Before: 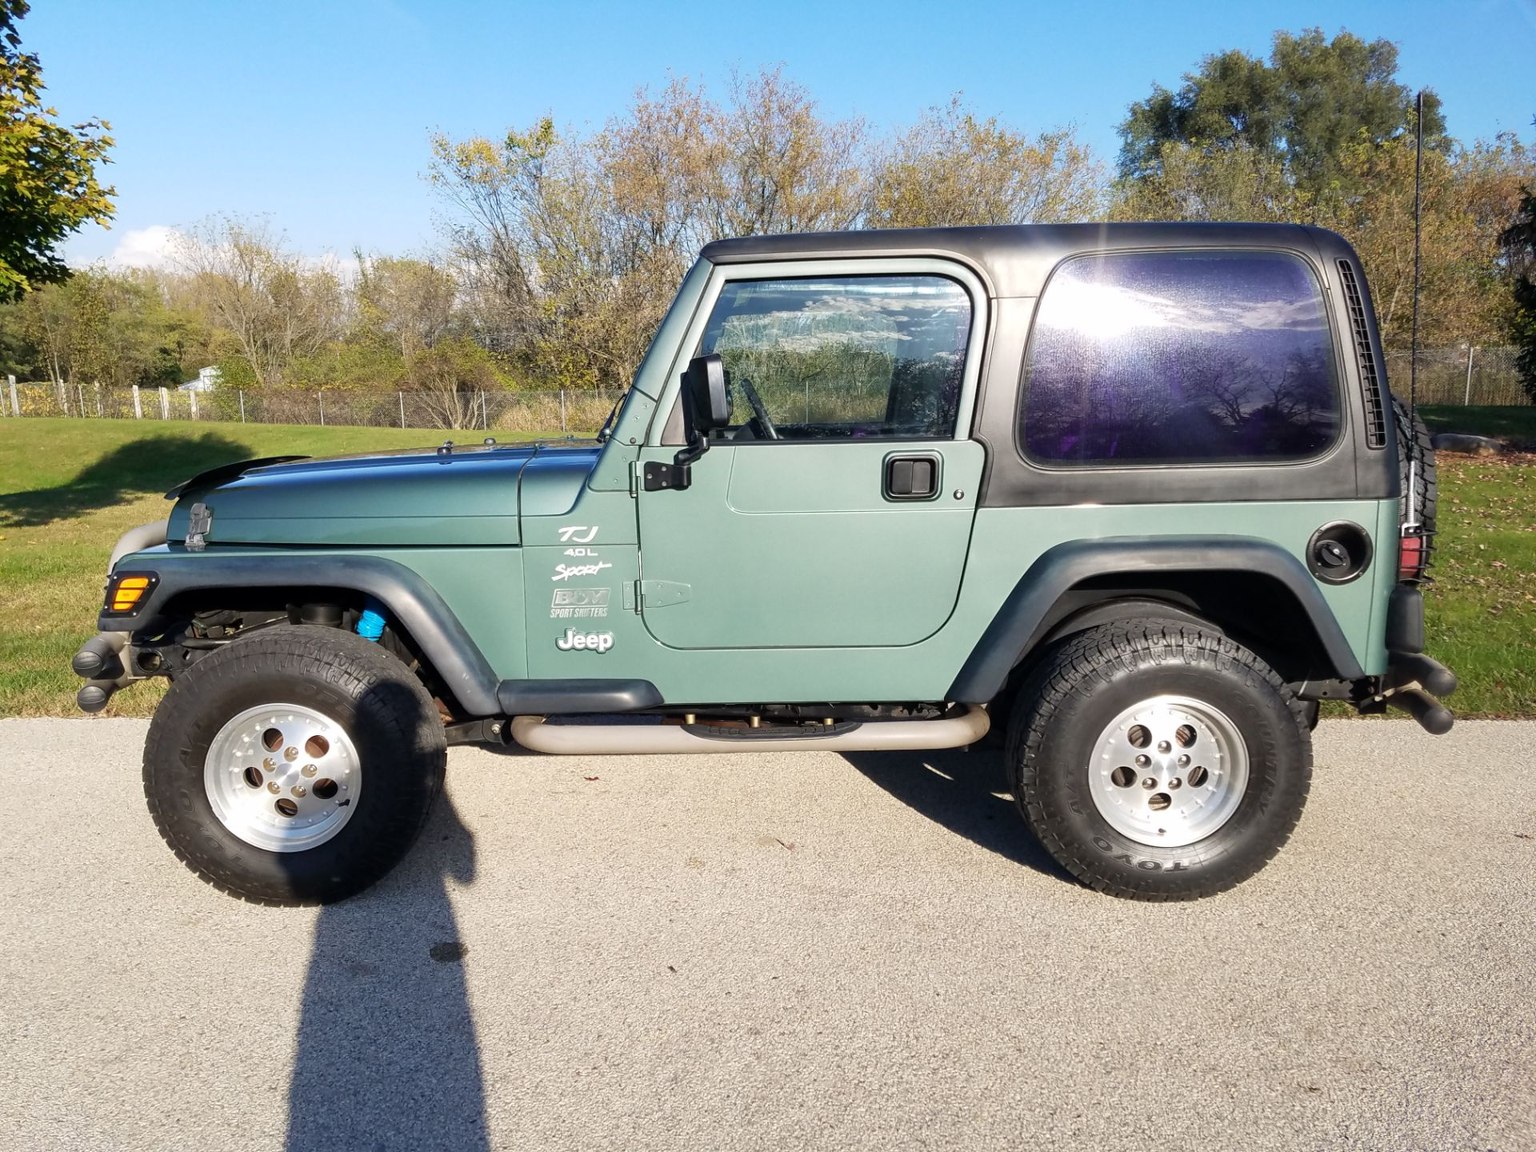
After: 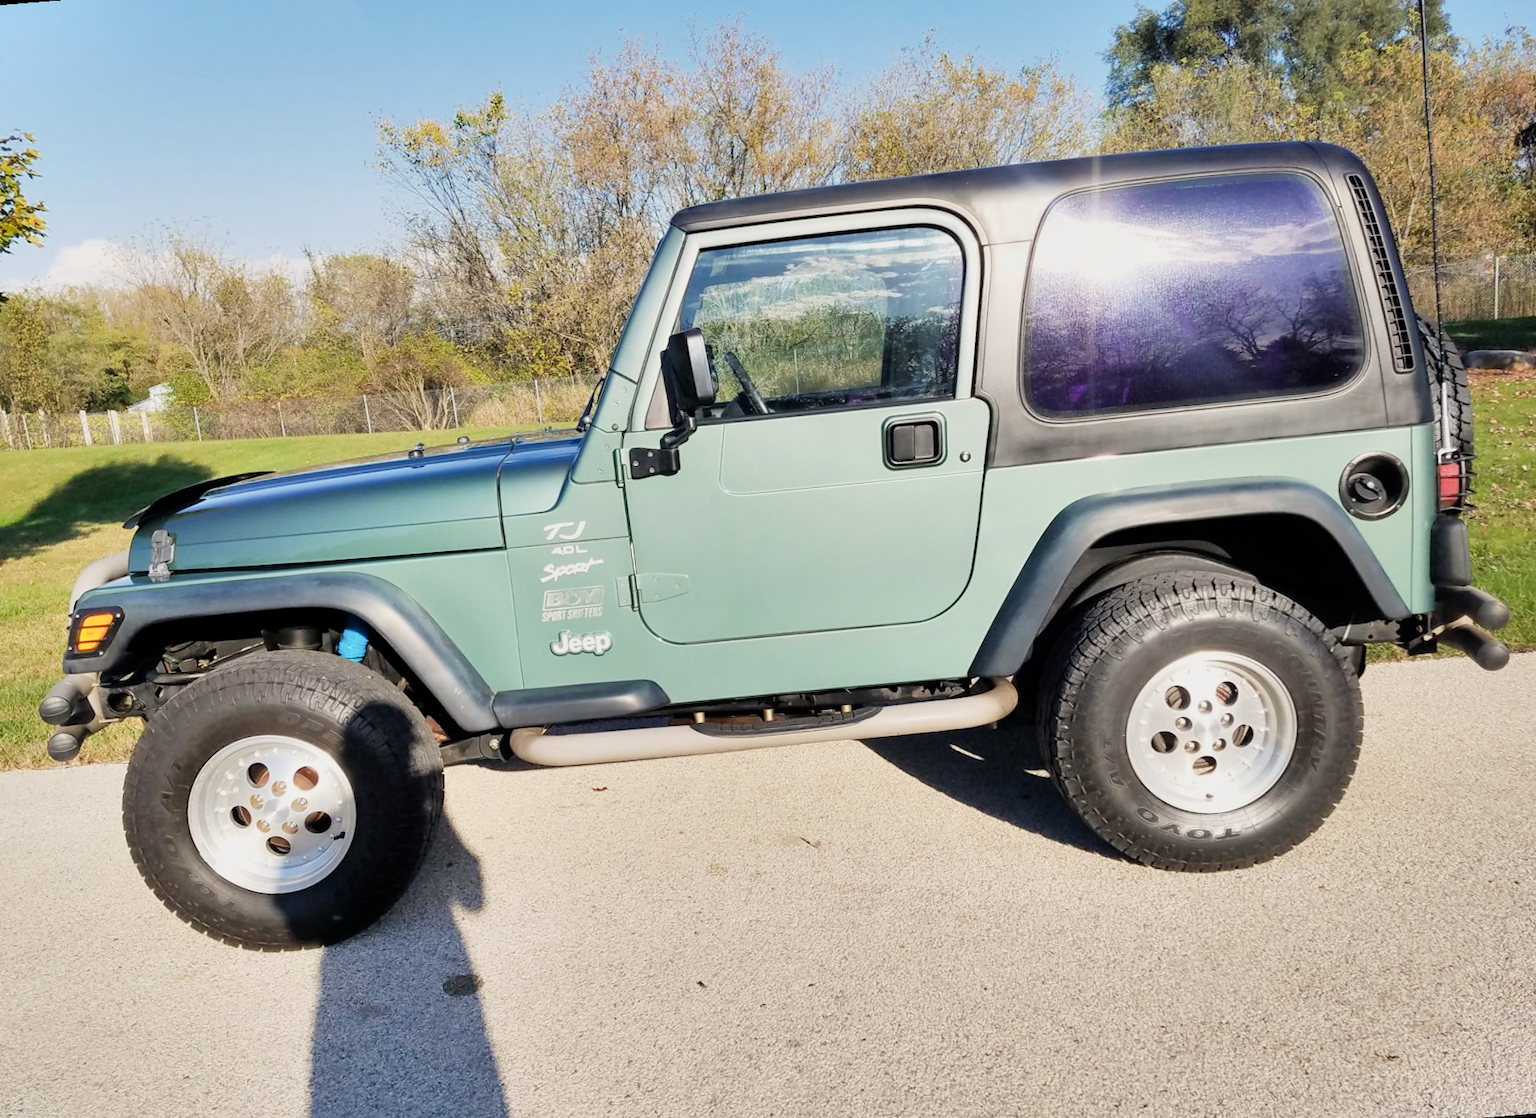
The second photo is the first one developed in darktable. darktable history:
white balance: red 1.009, blue 0.985
rotate and perspective: rotation -4.57°, crop left 0.054, crop right 0.944, crop top 0.087, crop bottom 0.914
shadows and highlights: low approximation 0.01, soften with gaussian
exposure: black level correction 0, exposure 0.9 EV, compensate highlight preservation false
filmic rgb: black relative exposure -7.65 EV, white relative exposure 4.56 EV, hardness 3.61
